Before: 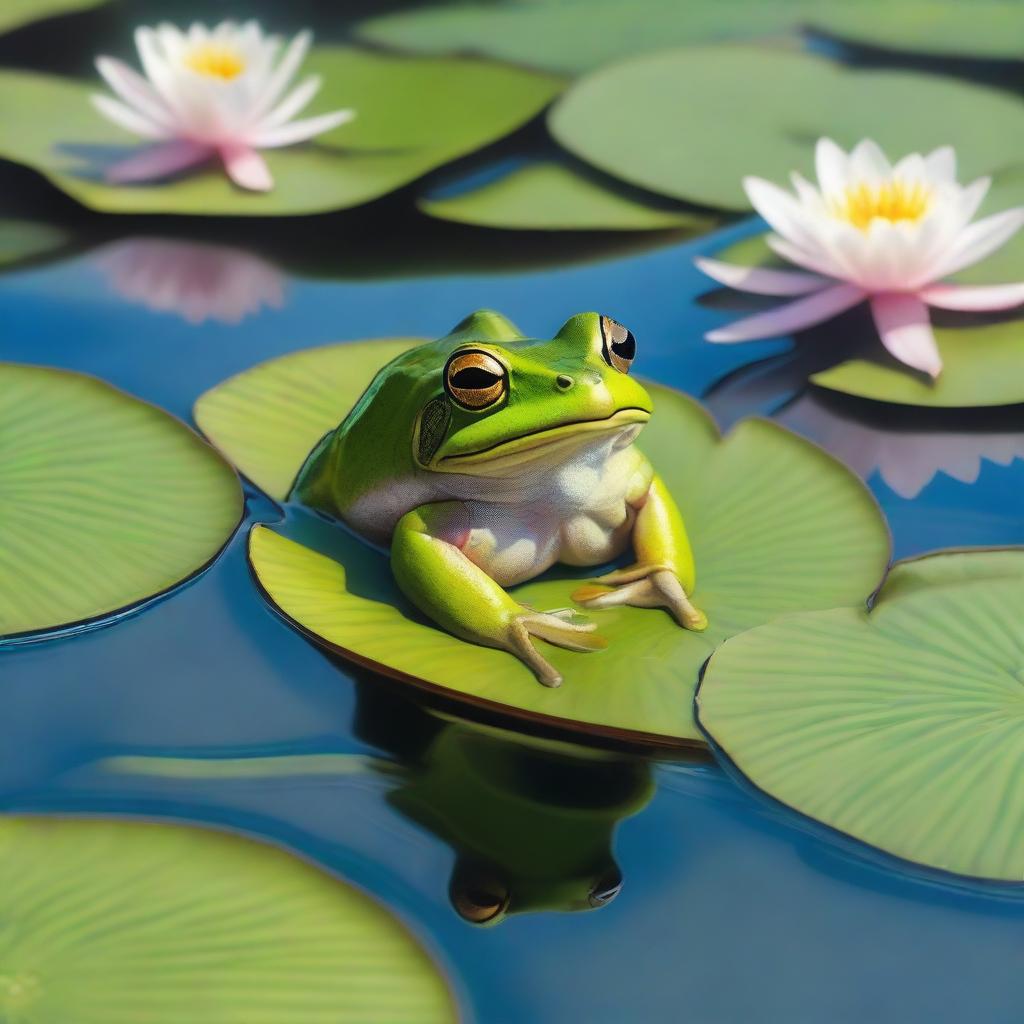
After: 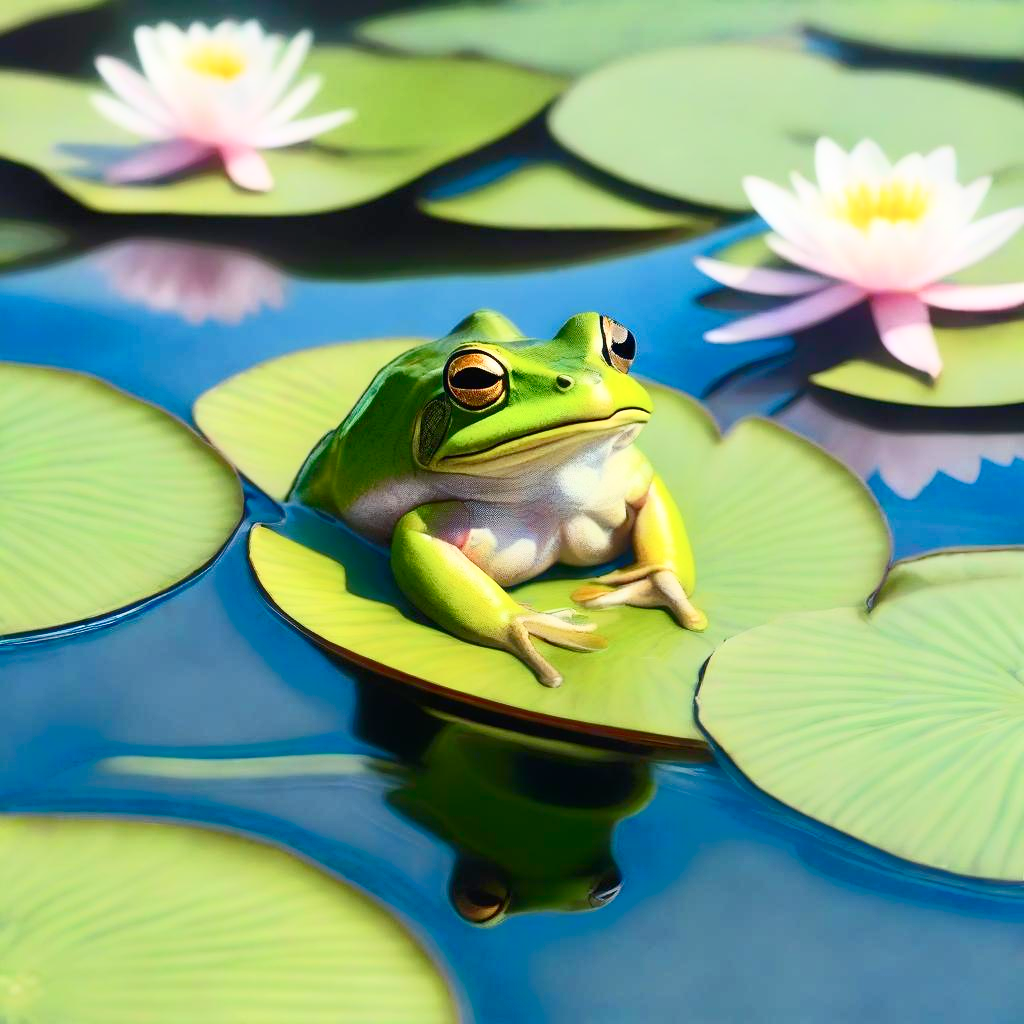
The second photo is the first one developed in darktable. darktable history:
tone curve: curves: ch0 [(0, 0) (0.003, 0.013) (0.011, 0.017) (0.025, 0.035) (0.044, 0.093) (0.069, 0.146) (0.1, 0.179) (0.136, 0.243) (0.177, 0.294) (0.224, 0.332) (0.277, 0.412) (0.335, 0.454) (0.399, 0.531) (0.468, 0.611) (0.543, 0.669) (0.623, 0.738) (0.709, 0.823) (0.801, 0.881) (0.898, 0.951) (1, 1)], color space Lab, linked channels, preserve colors none
contrast brightness saturation: contrast 0.284
